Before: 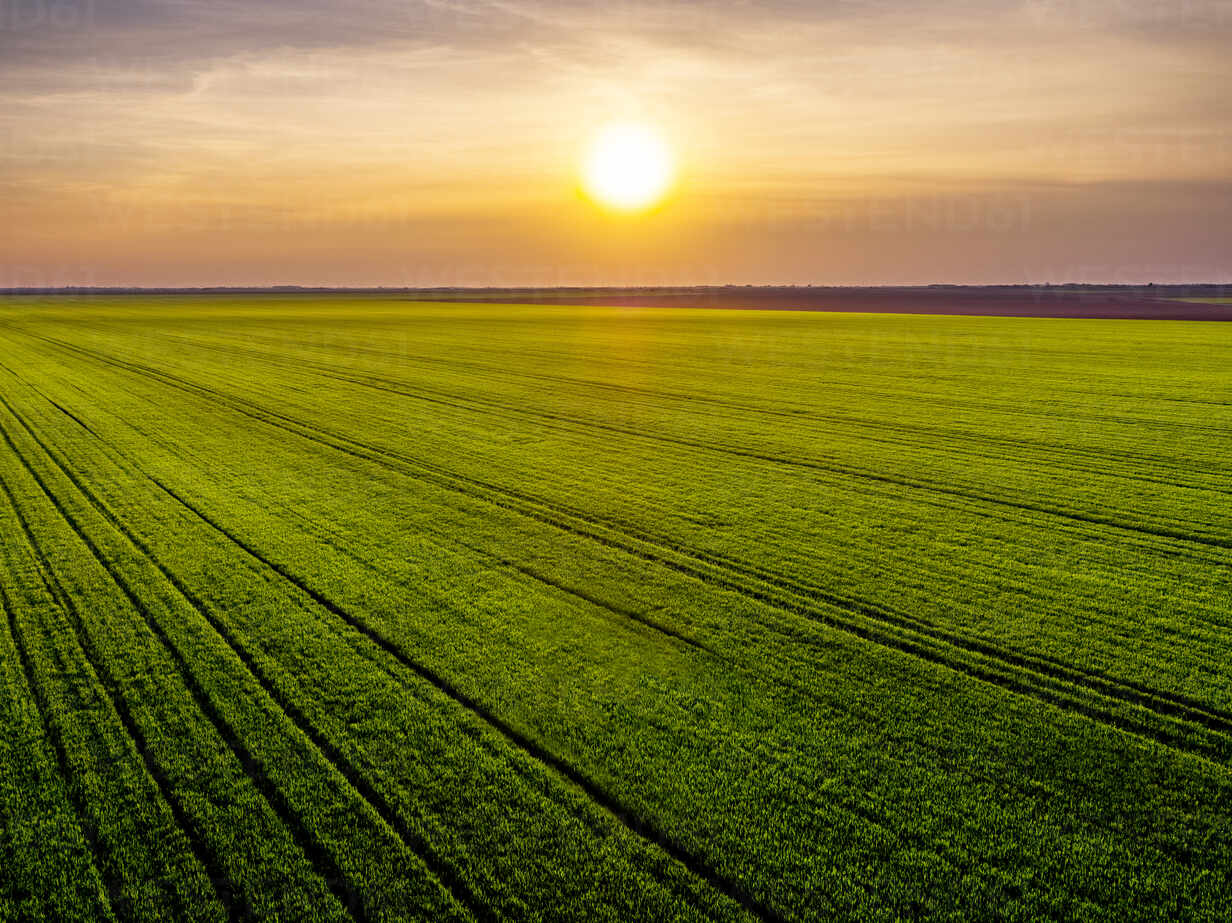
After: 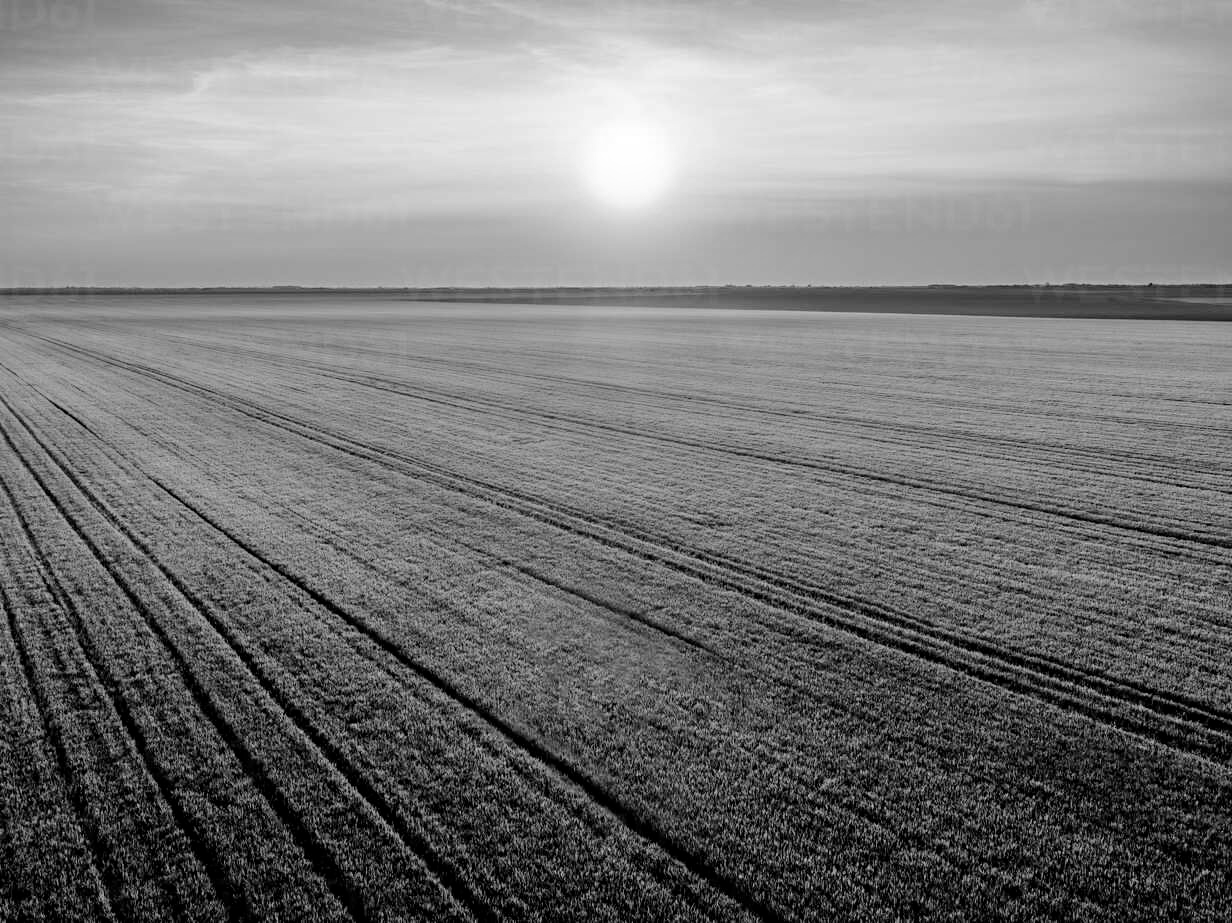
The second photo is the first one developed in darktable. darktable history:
color balance rgb: perceptual saturation grading › global saturation 25%, perceptual brilliance grading › mid-tones 10%, perceptual brilliance grading › shadows 15%, global vibrance 20%
monochrome: on, module defaults
